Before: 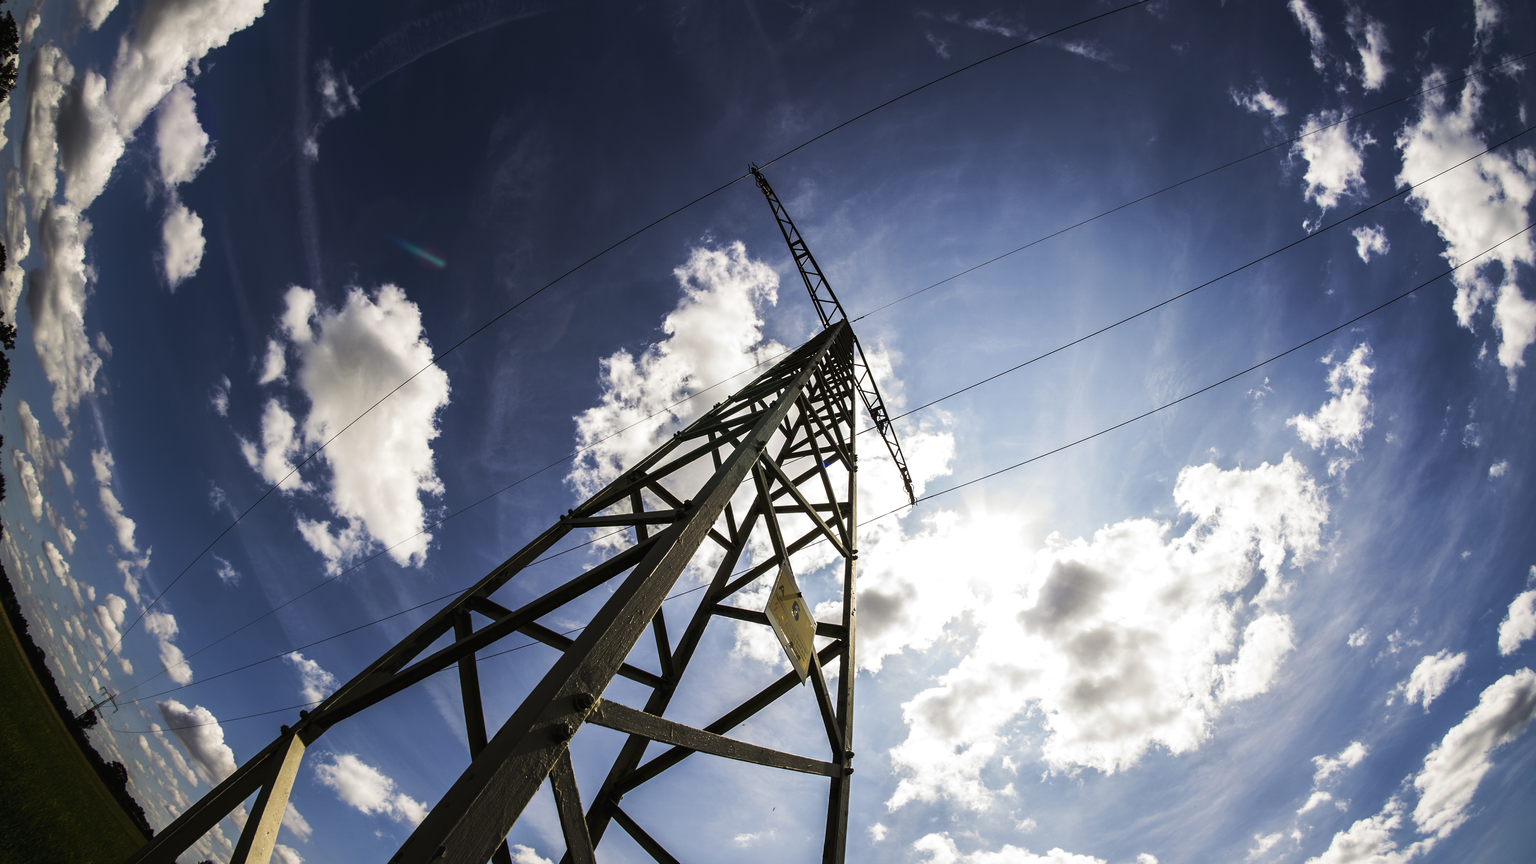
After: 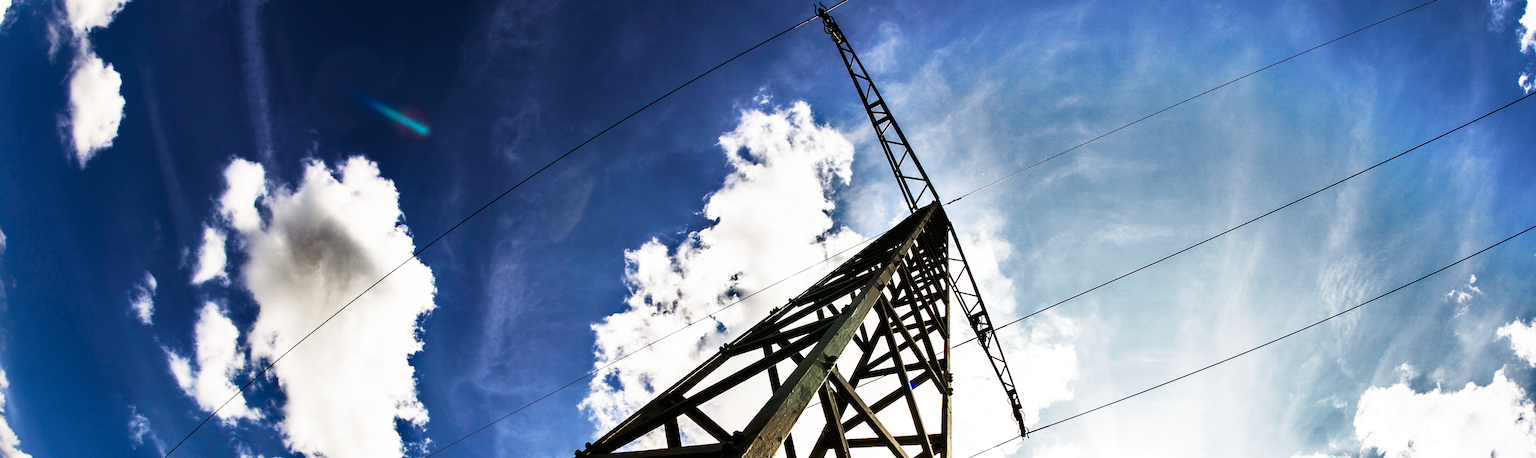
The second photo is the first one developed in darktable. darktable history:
base curve: curves: ch0 [(0, 0) (0.007, 0.004) (0.027, 0.03) (0.046, 0.07) (0.207, 0.54) (0.442, 0.872) (0.673, 0.972) (1, 1)], preserve colors none
shadows and highlights: shadows 24.45, highlights -78.19, soften with gaussian
crop: left 7.027%, top 18.668%, right 14.261%, bottom 39.574%
